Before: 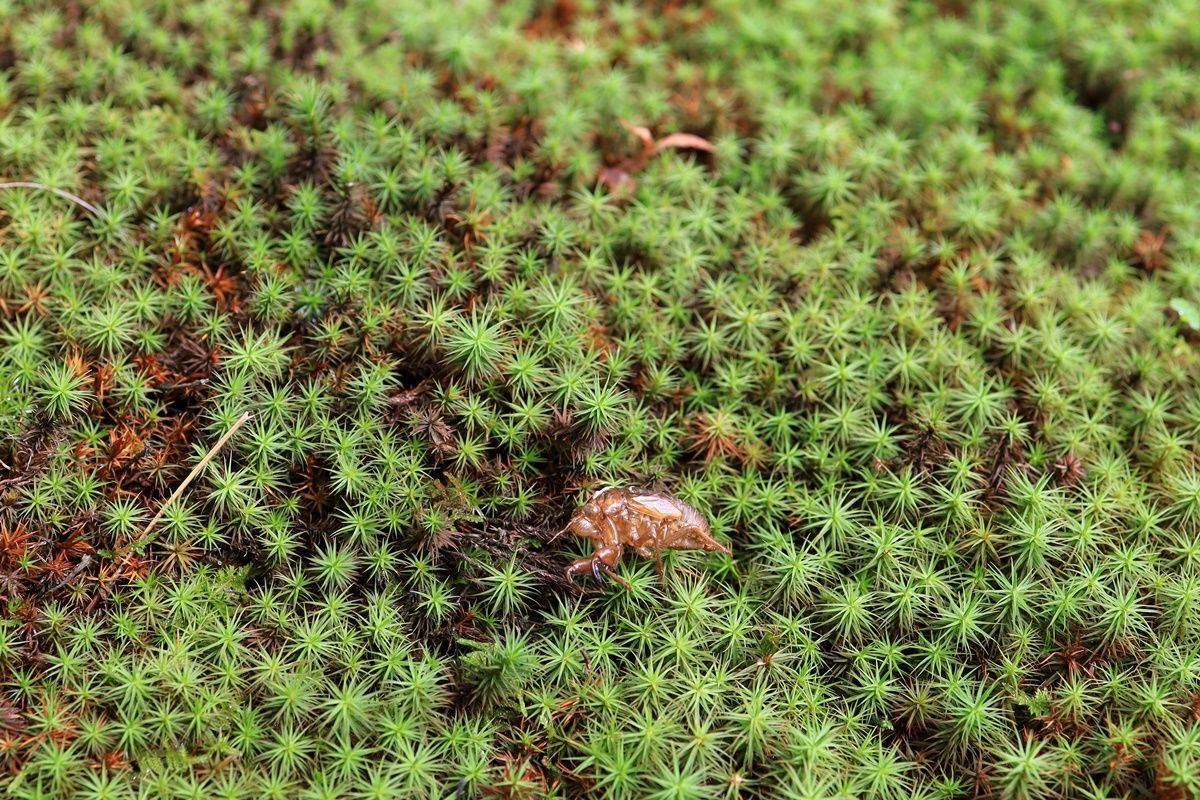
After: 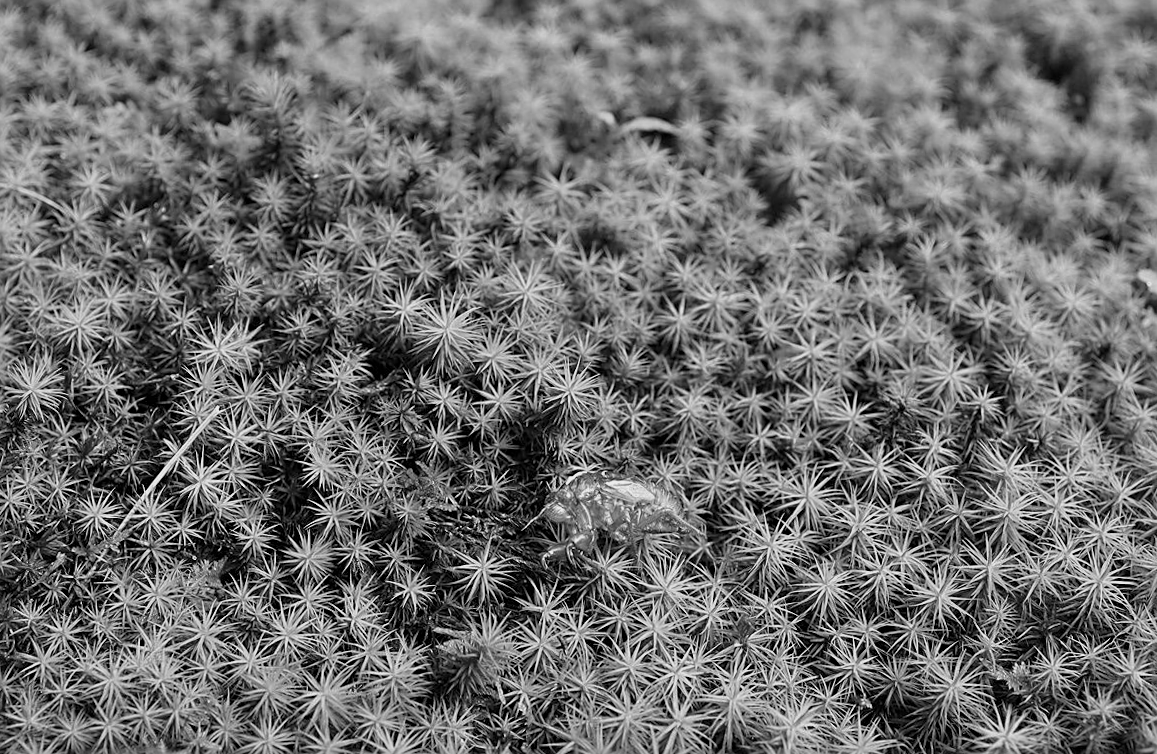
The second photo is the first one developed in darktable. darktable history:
exposure: compensate highlight preservation false
velvia: on, module defaults
crop: left 1.743%, right 0.268%, bottom 2.011%
sharpen: on, module defaults
monochrome: a 14.95, b -89.96
rotate and perspective: rotation -1.42°, crop left 0.016, crop right 0.984, crop top 0.035, crop bottom 0.965
